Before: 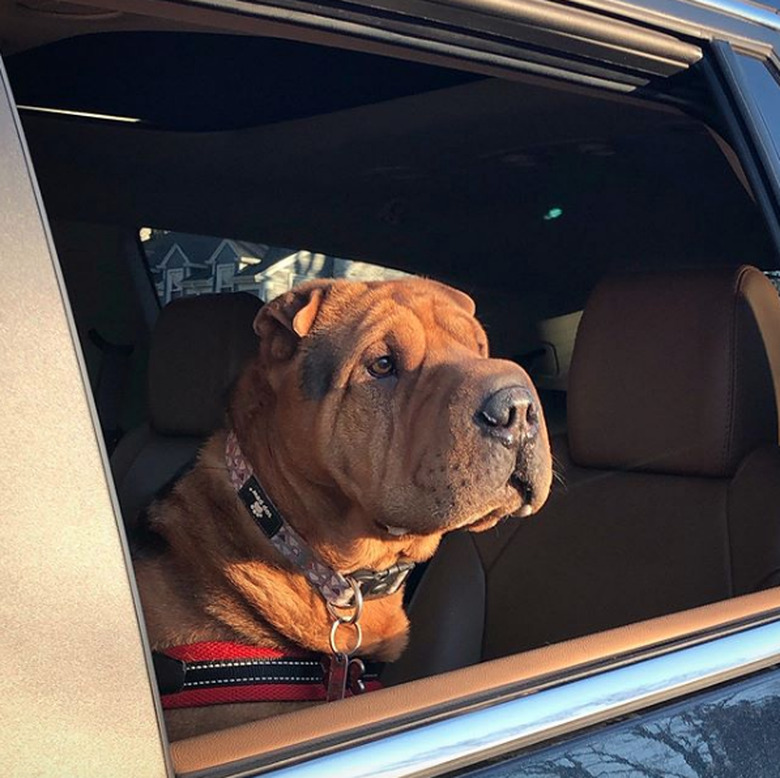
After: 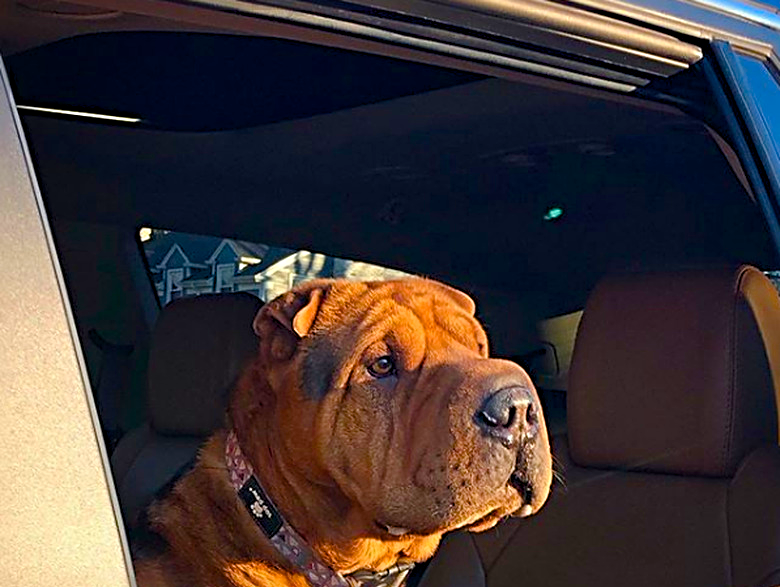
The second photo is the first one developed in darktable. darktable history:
color balance rgb: linear chroma grading › global chroma 14.537%, perceptual saturation grading › global saturation 25.811%, perceptual saturation grading › highlights -28.653%, perceptual saturation grading › shadows 33.673%, global vibrance 32.54%
sharpen: radius 3.98
crop: bottom 24.443%
